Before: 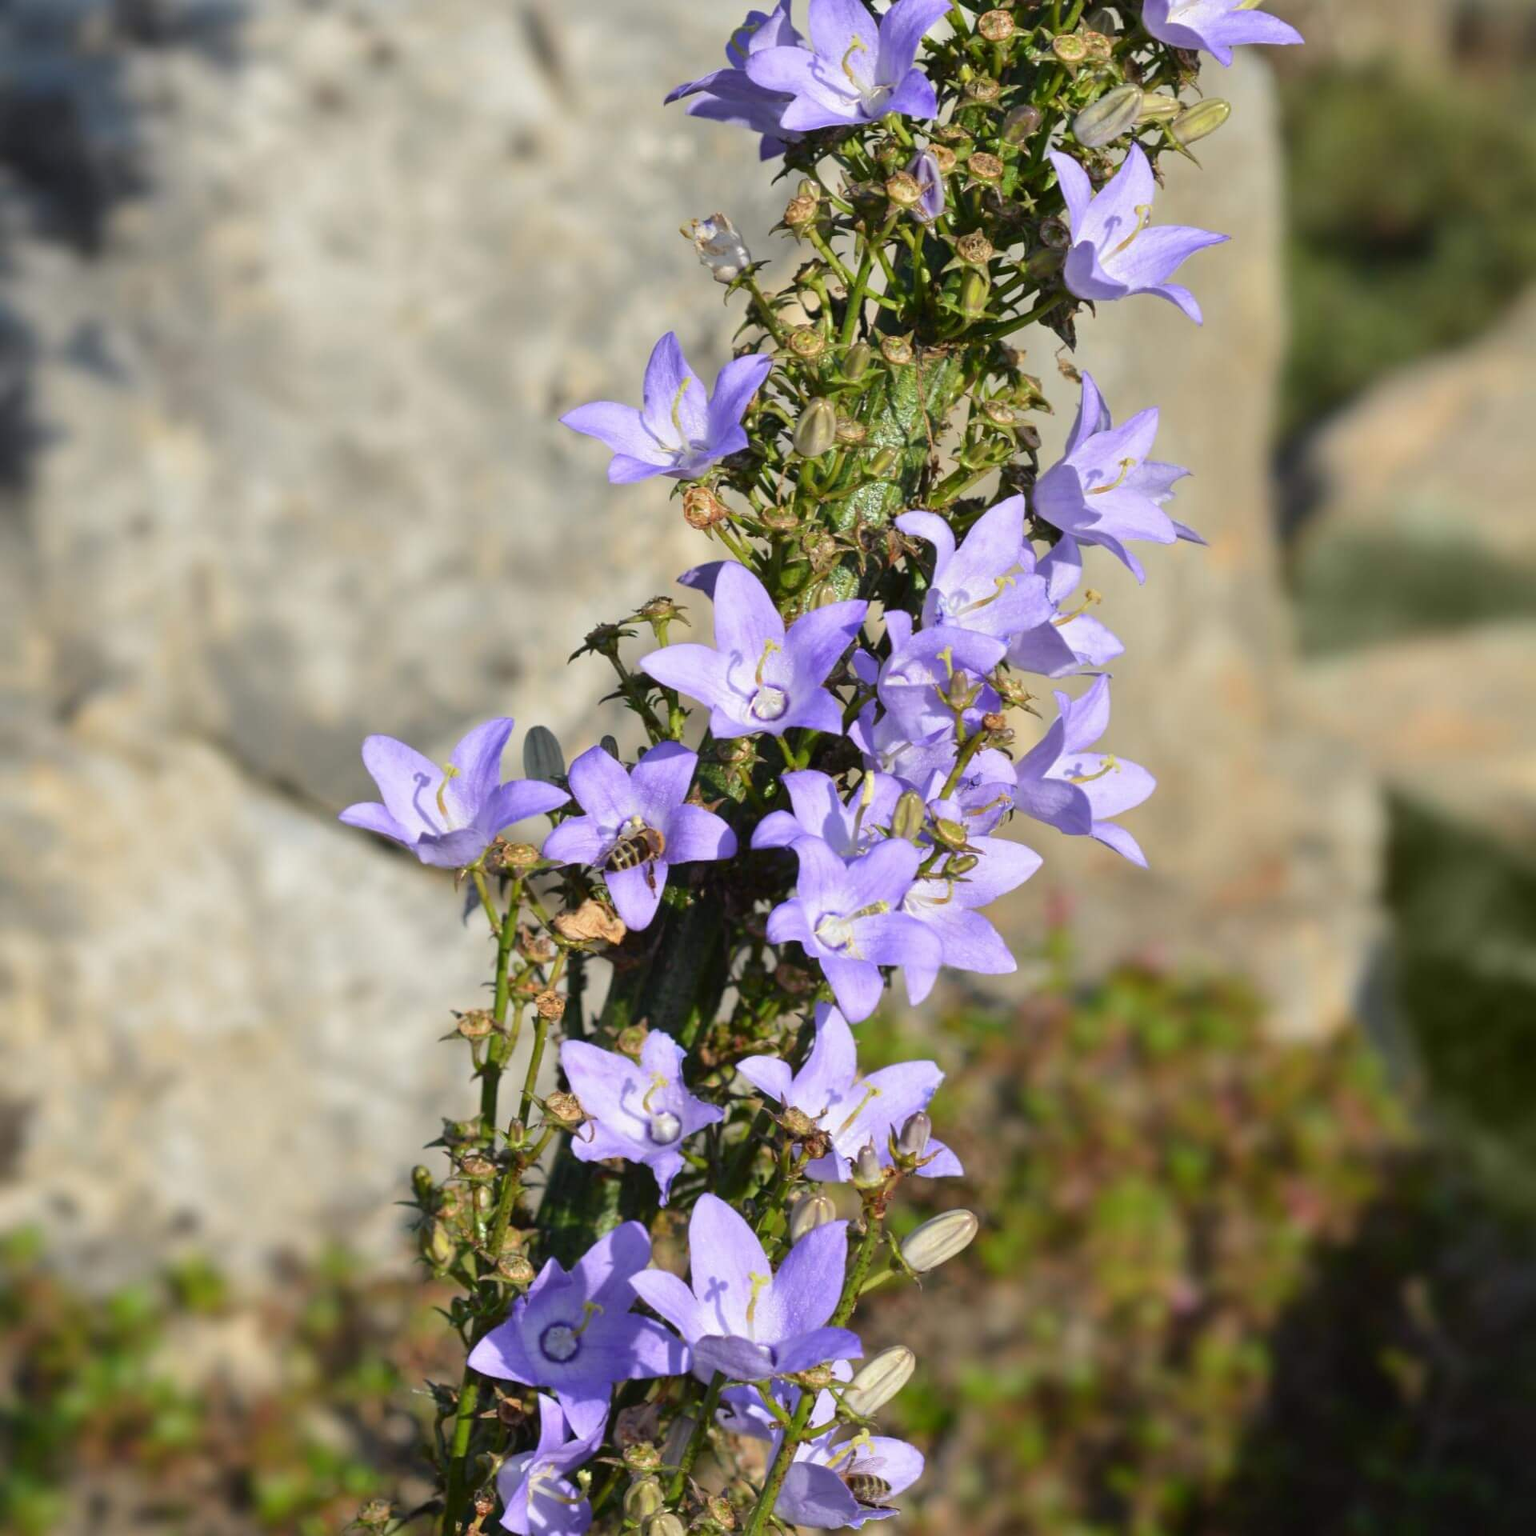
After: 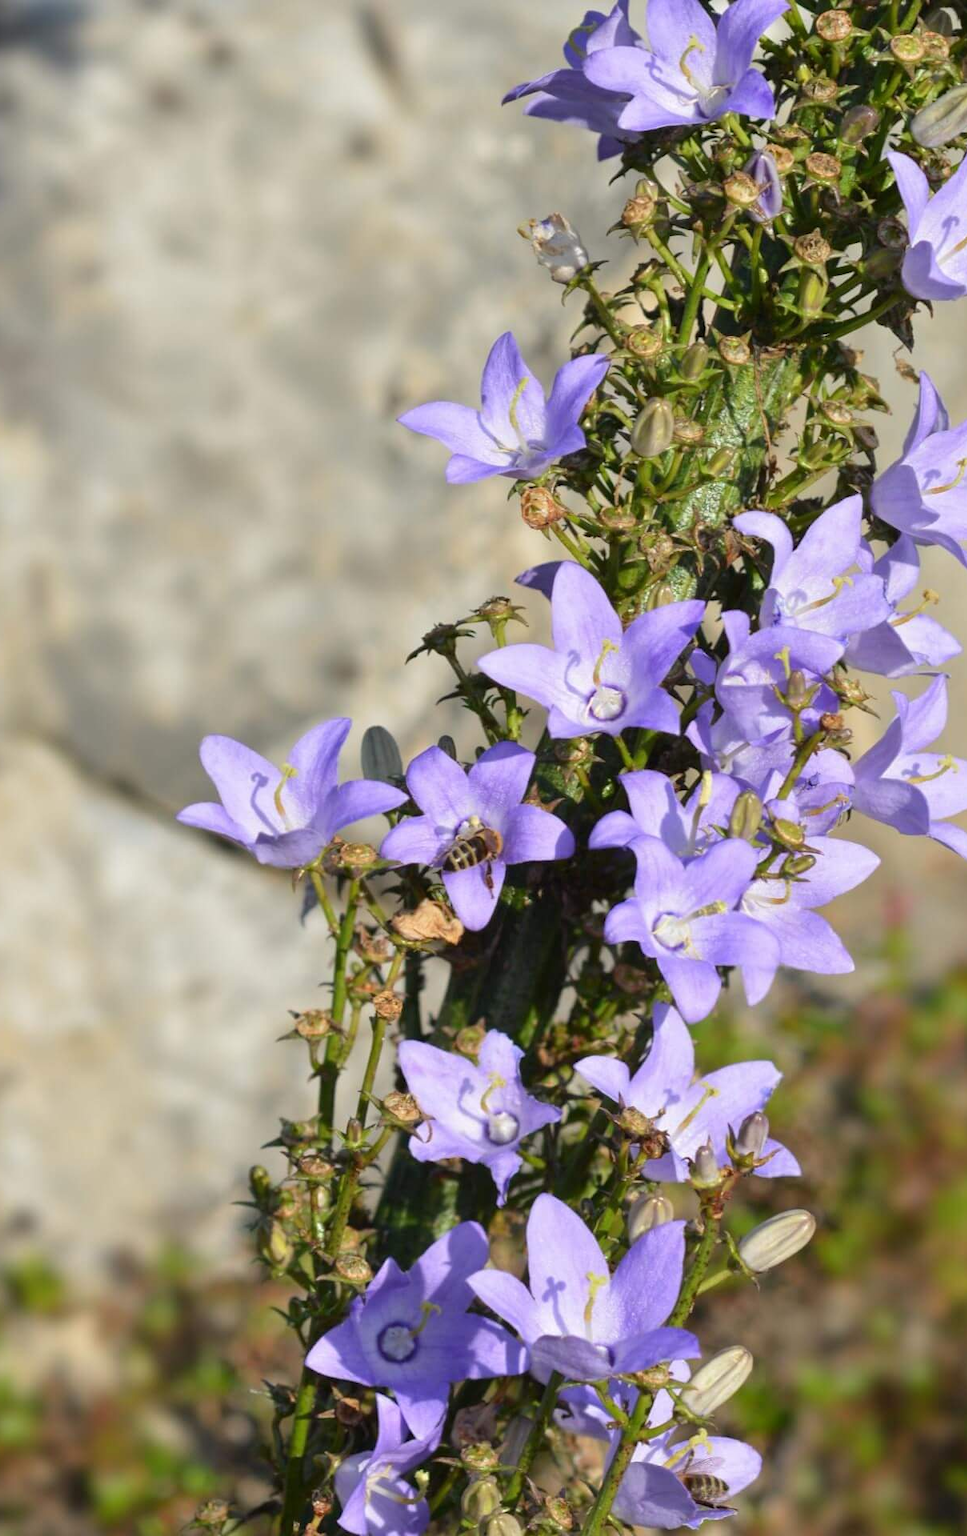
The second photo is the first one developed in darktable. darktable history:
crop: left 10.575%, right 26.449%
